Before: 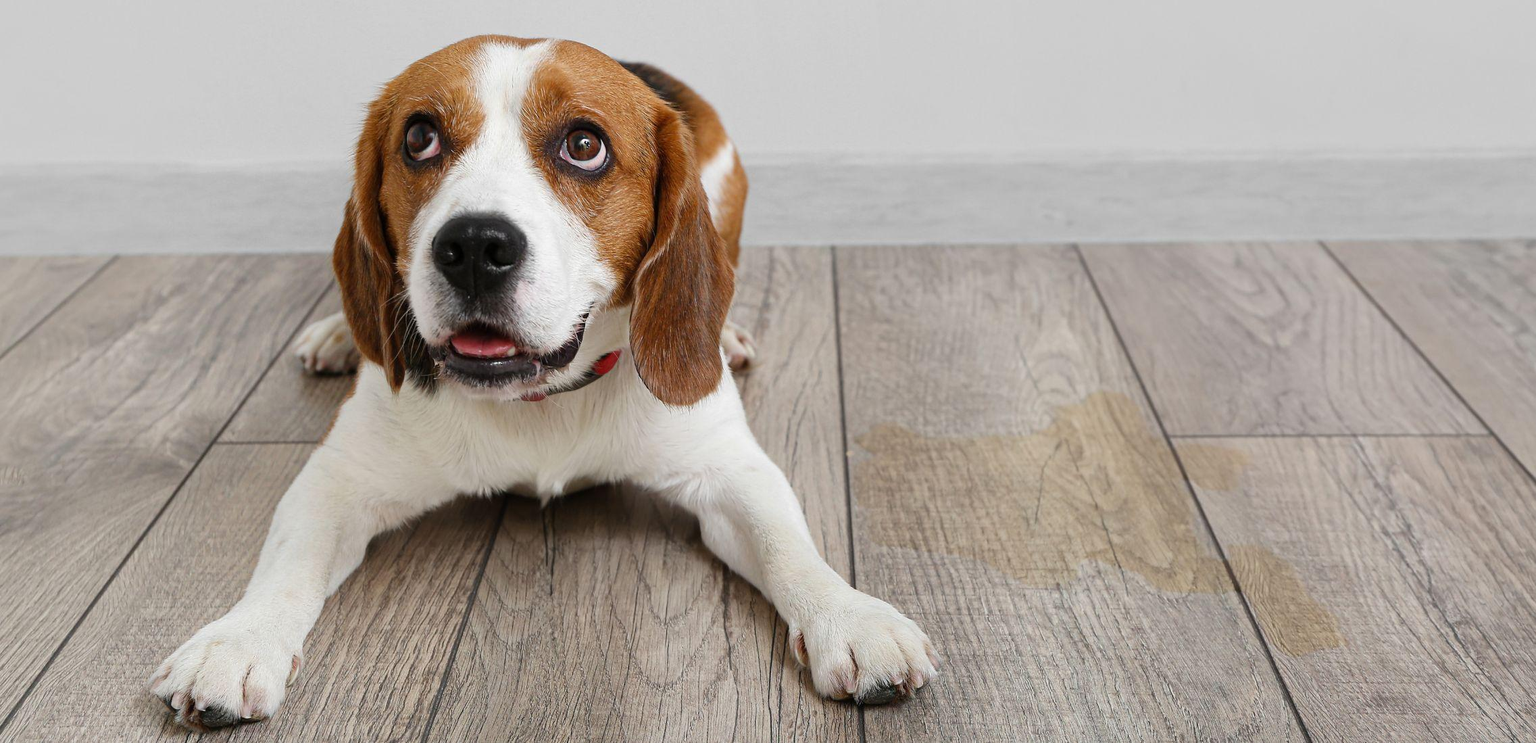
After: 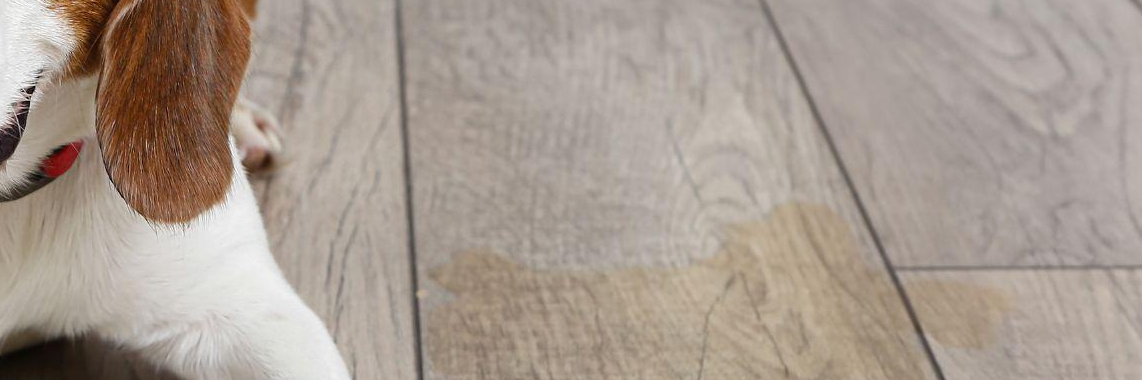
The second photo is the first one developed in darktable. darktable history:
crop: left 36.806%, top 34.327%, right 12.921%, bottom 31.093%
